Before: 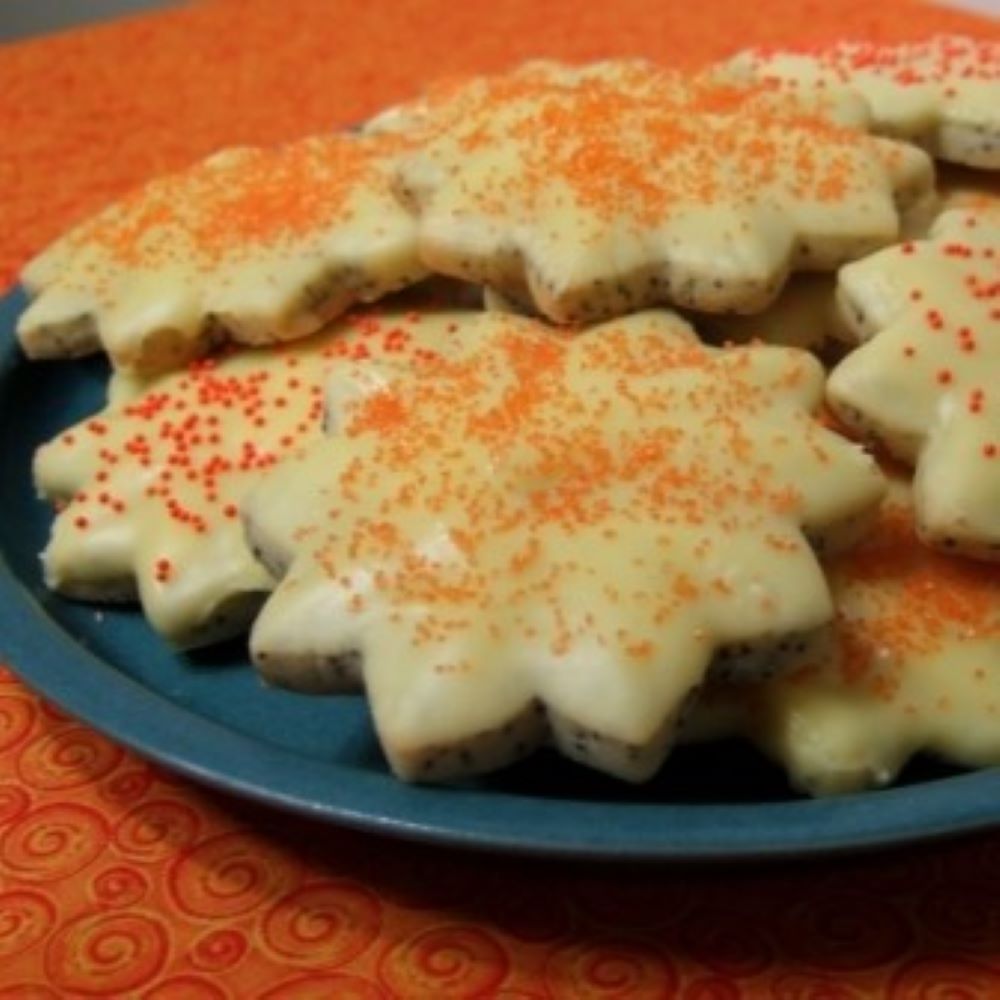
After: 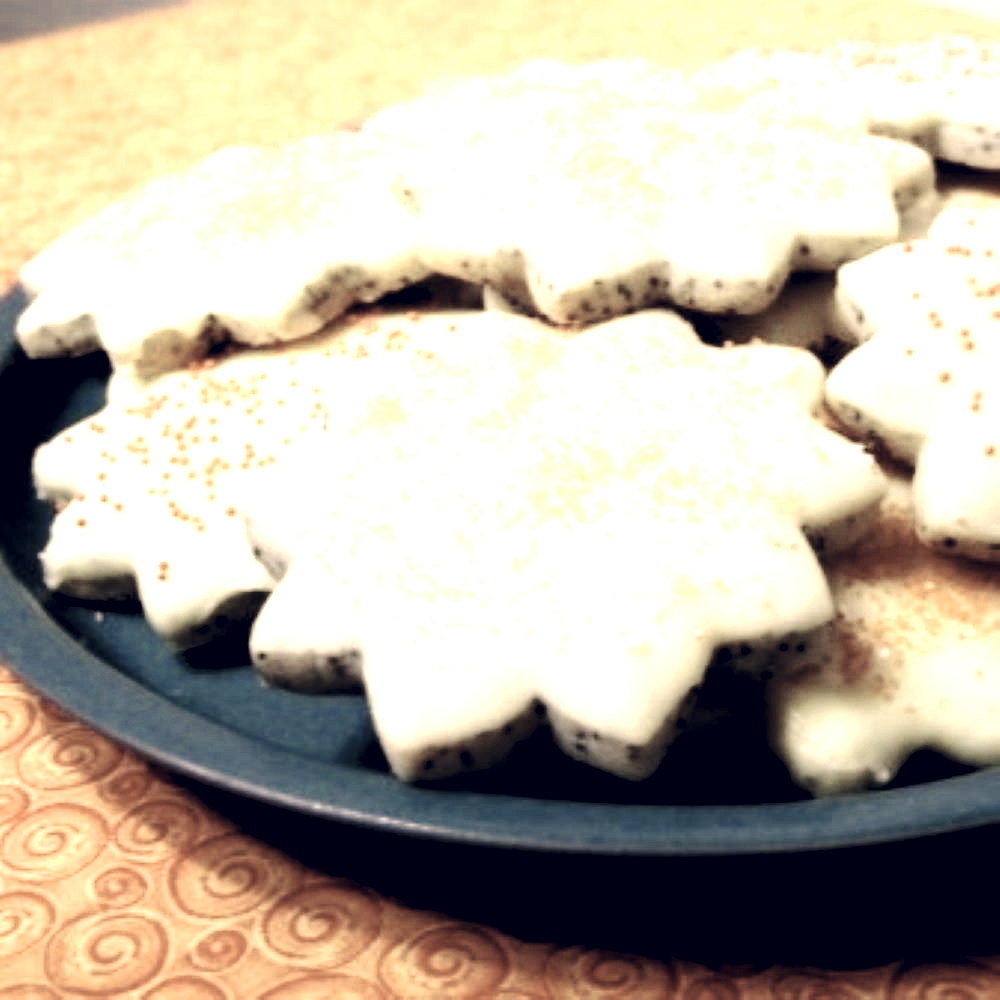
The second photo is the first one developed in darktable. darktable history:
color zones: curves: ch0 [(0.25, 0.667) (0.758, 0.368)]; ch1 [(0.215, 0.245) (0.761, 0.373)]; ch2 [(0.247, 0.554) (0.761, 0.436)]
base curve: curves: ch0 [(0, 0) (0.028, 0.03) (0.121, 0.232) (0.46, 0.748) (0.859, 0.968) (1, 1)], preserve colors none
rgb levels: levels [[0.01, 0.419, 0.839], [0, 0.5, 1], [0, 0.5, 1]]
color correction: highlights a* 19.59, highlights b* 27.49, shadows a* 3.46, shadows b* -17.28, saturation 0.73
